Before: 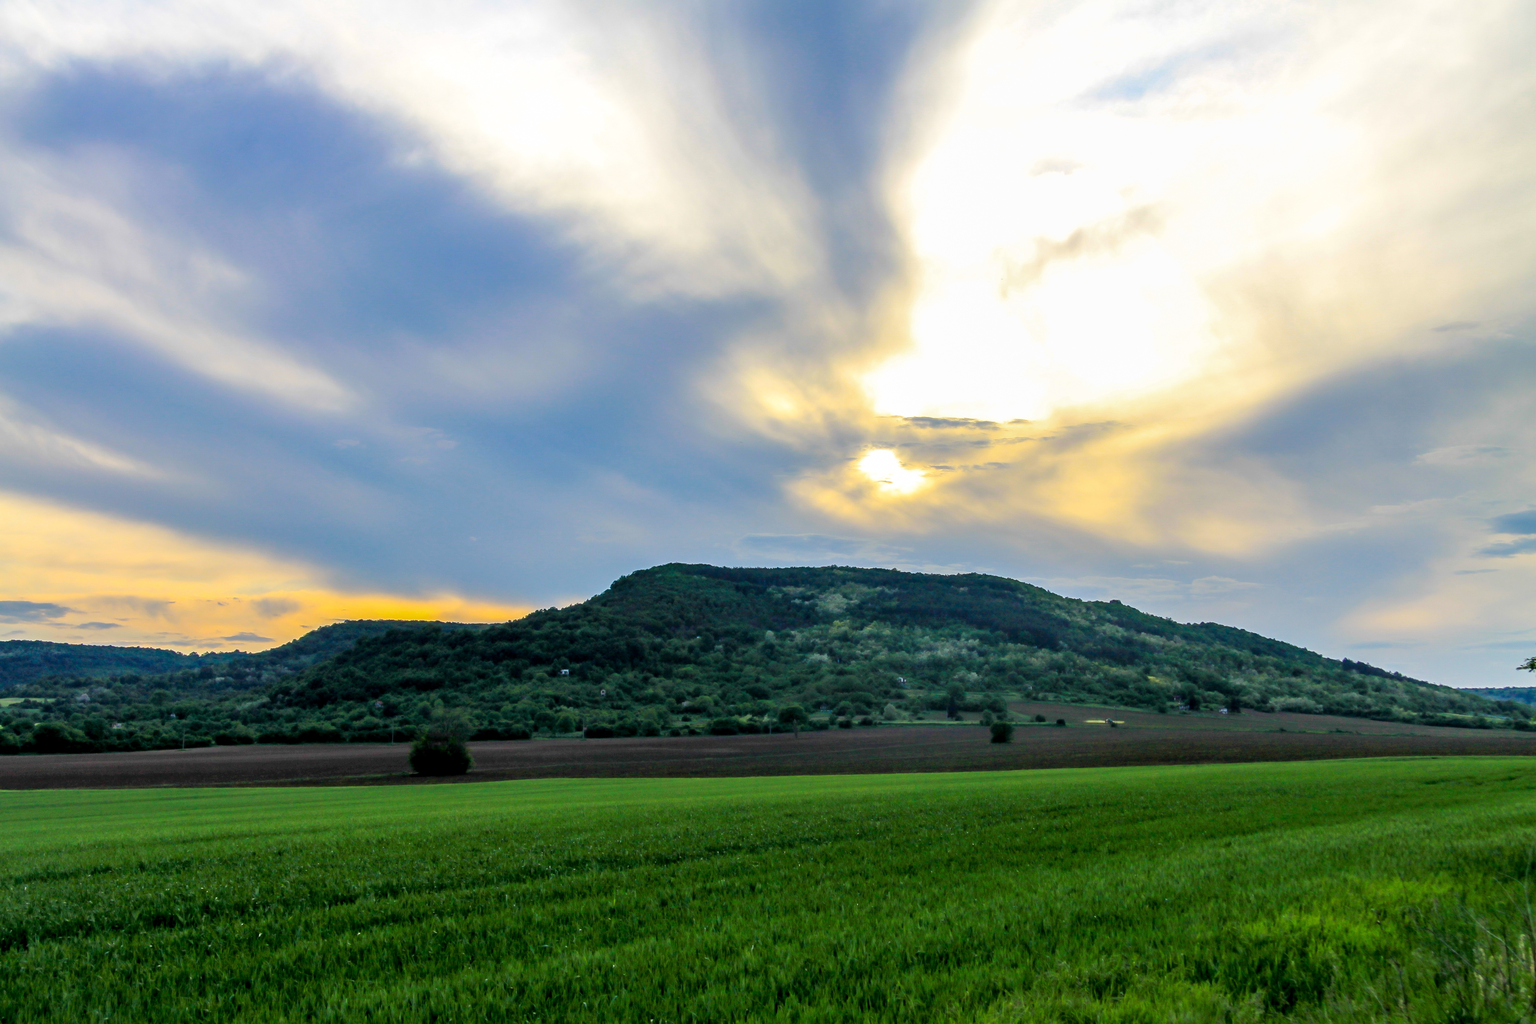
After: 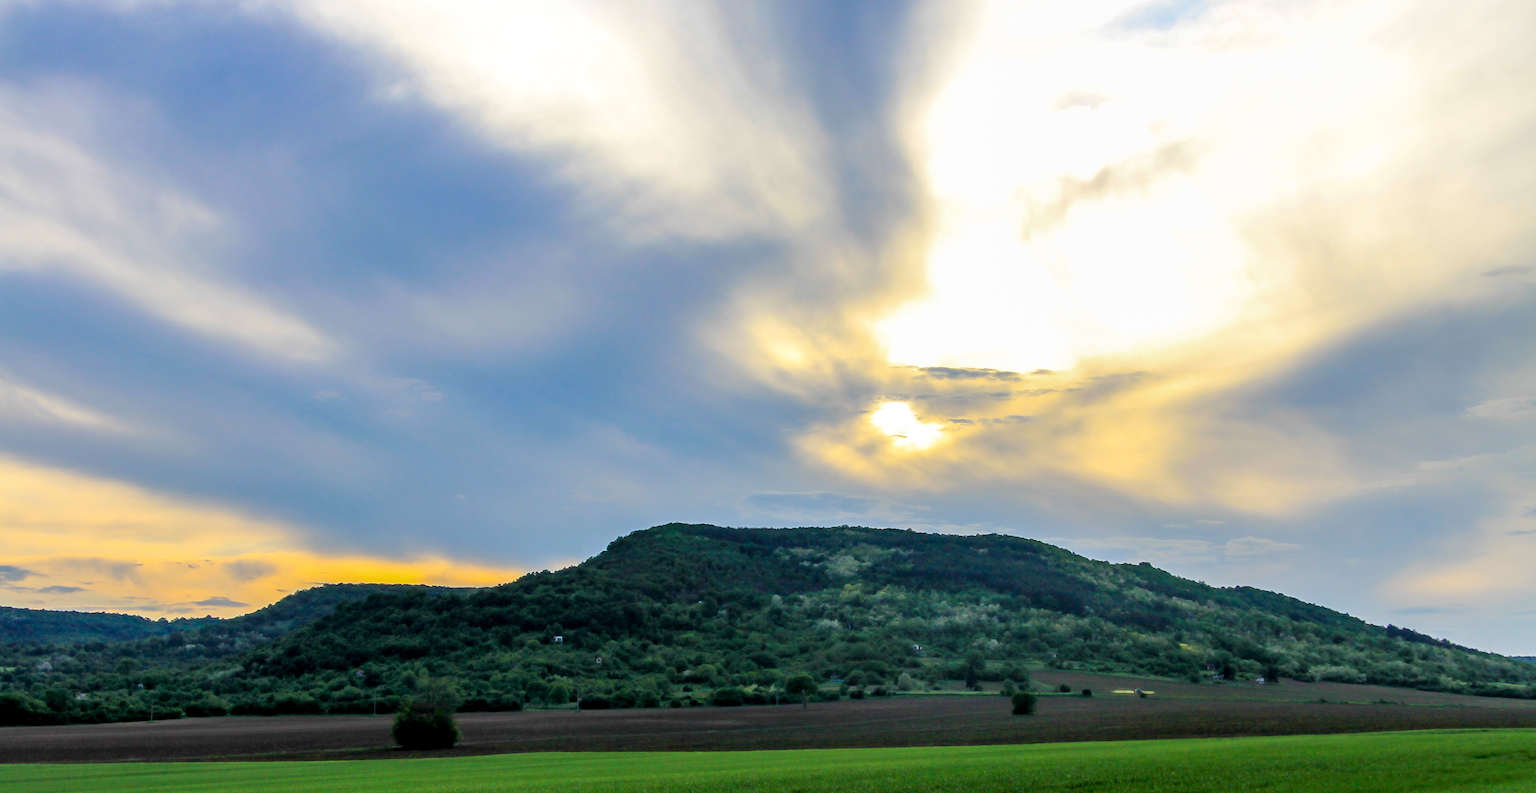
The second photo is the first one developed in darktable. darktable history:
crop: left 2.696%, top 7.123%, right 3.468%, bottom 20.181%
